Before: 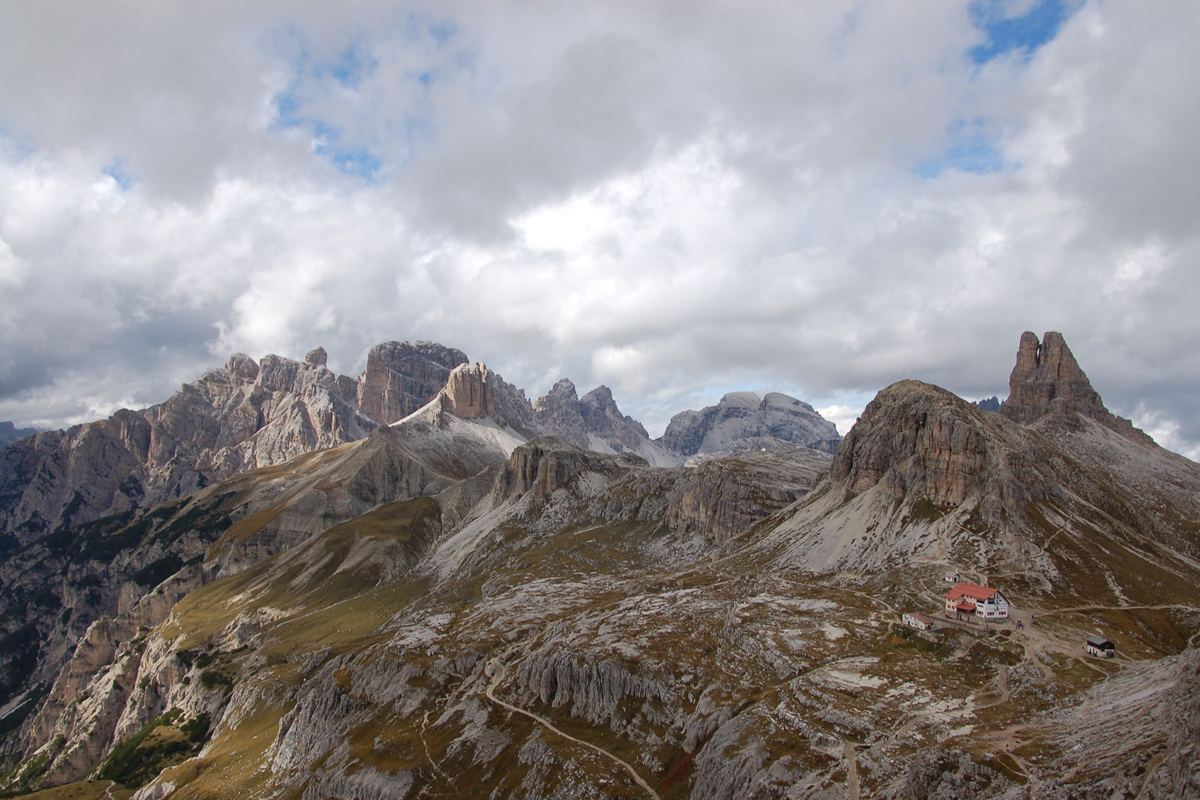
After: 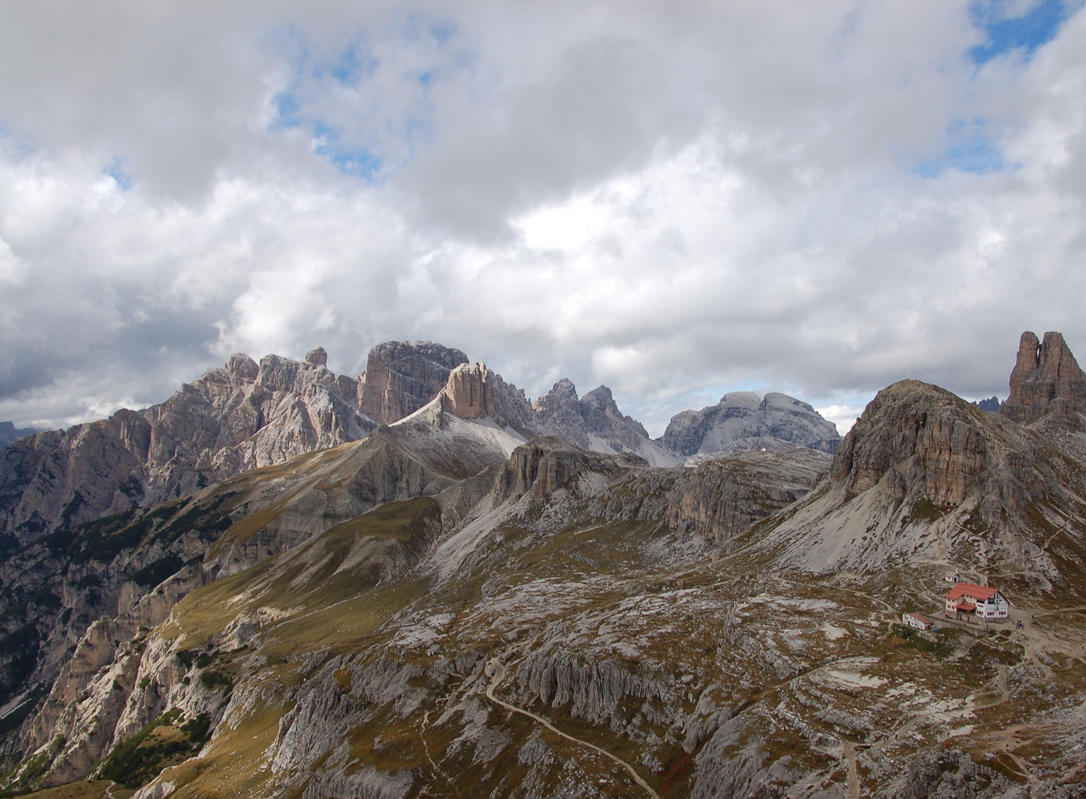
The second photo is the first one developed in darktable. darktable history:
crop: right 9.478%, bottom 0.022%
